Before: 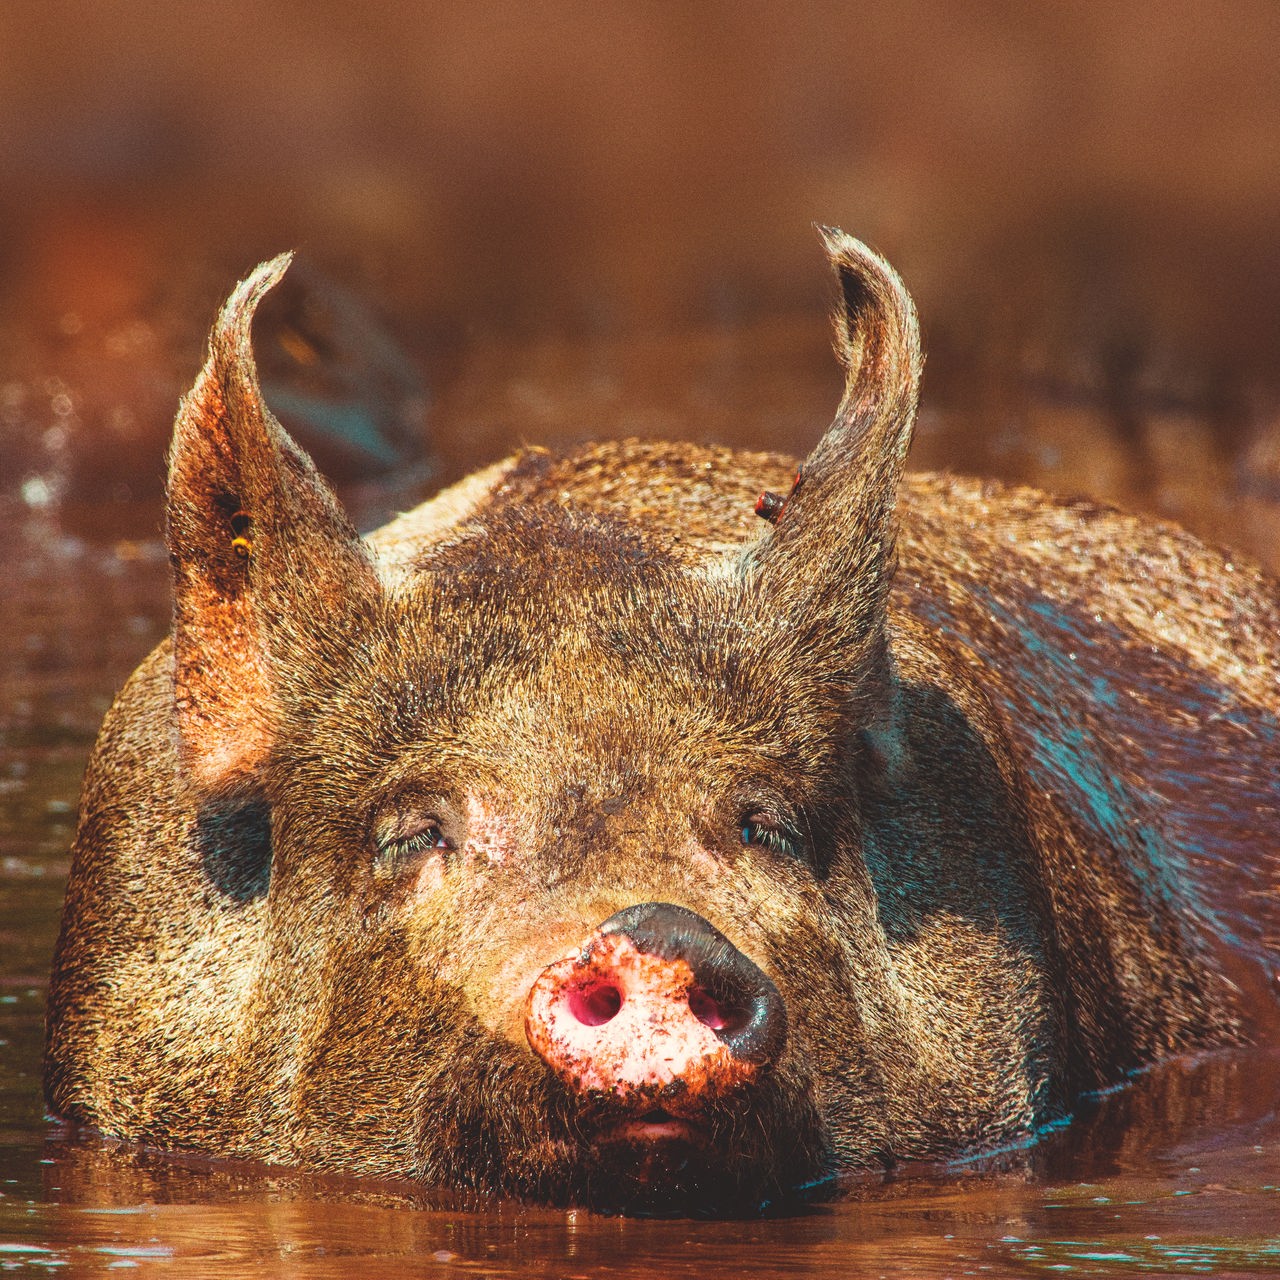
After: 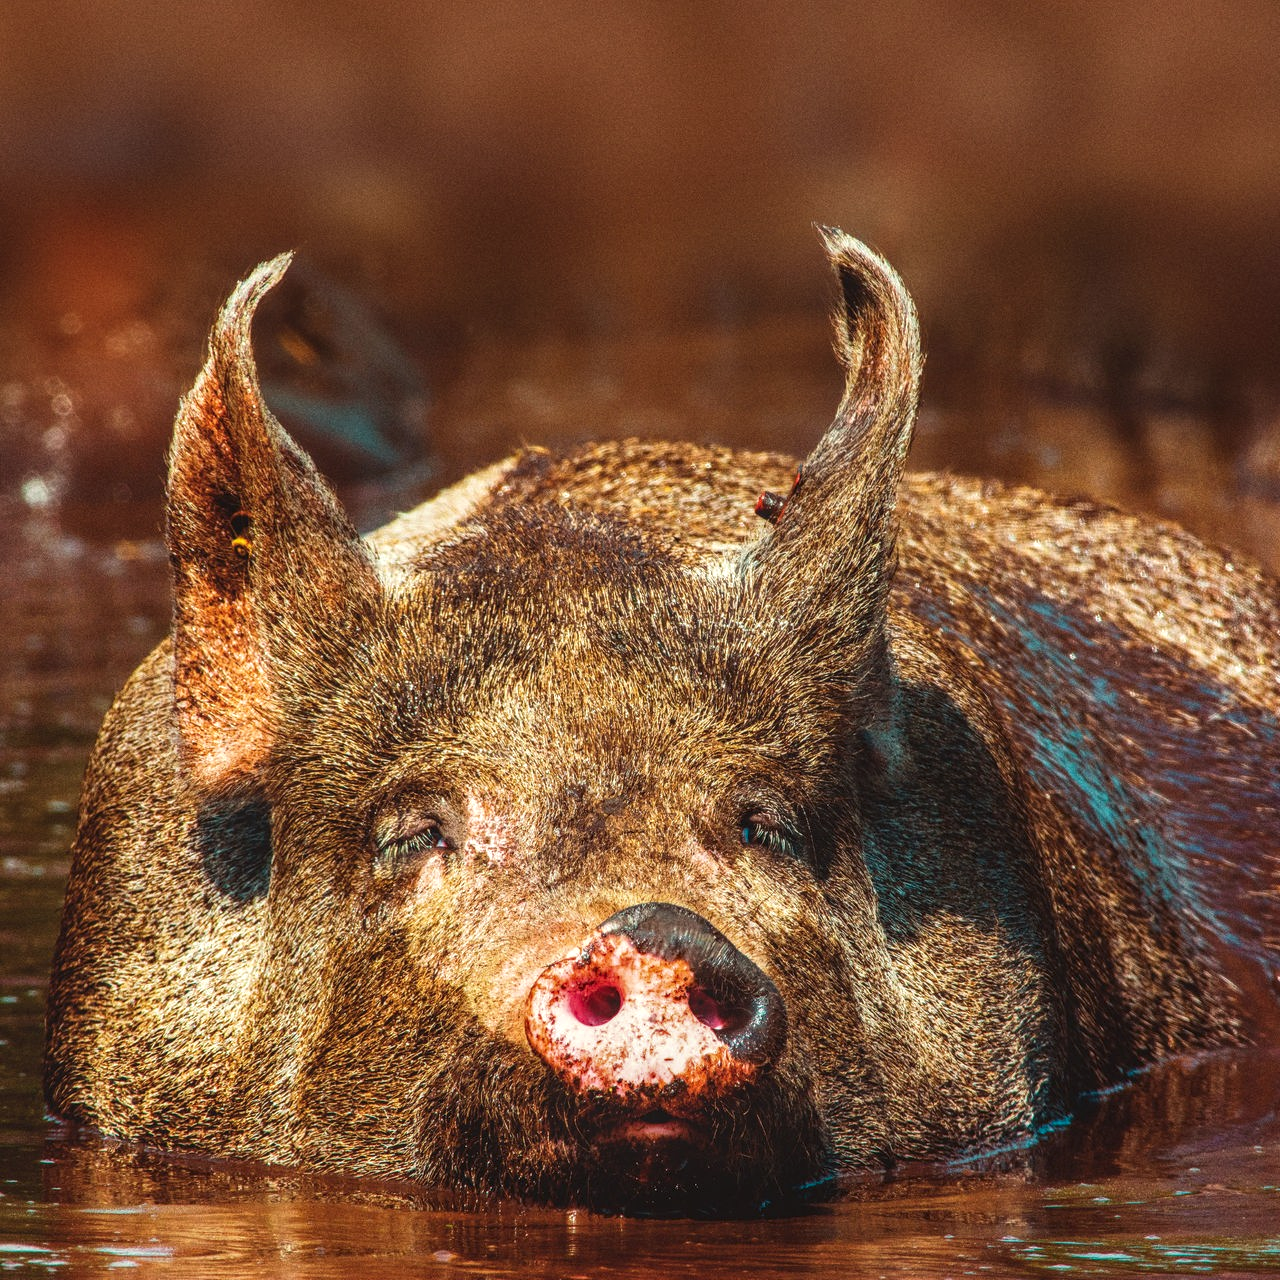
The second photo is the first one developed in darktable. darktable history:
local contrast: detail 130%
contrast brightness saturation: brightness -0.09
